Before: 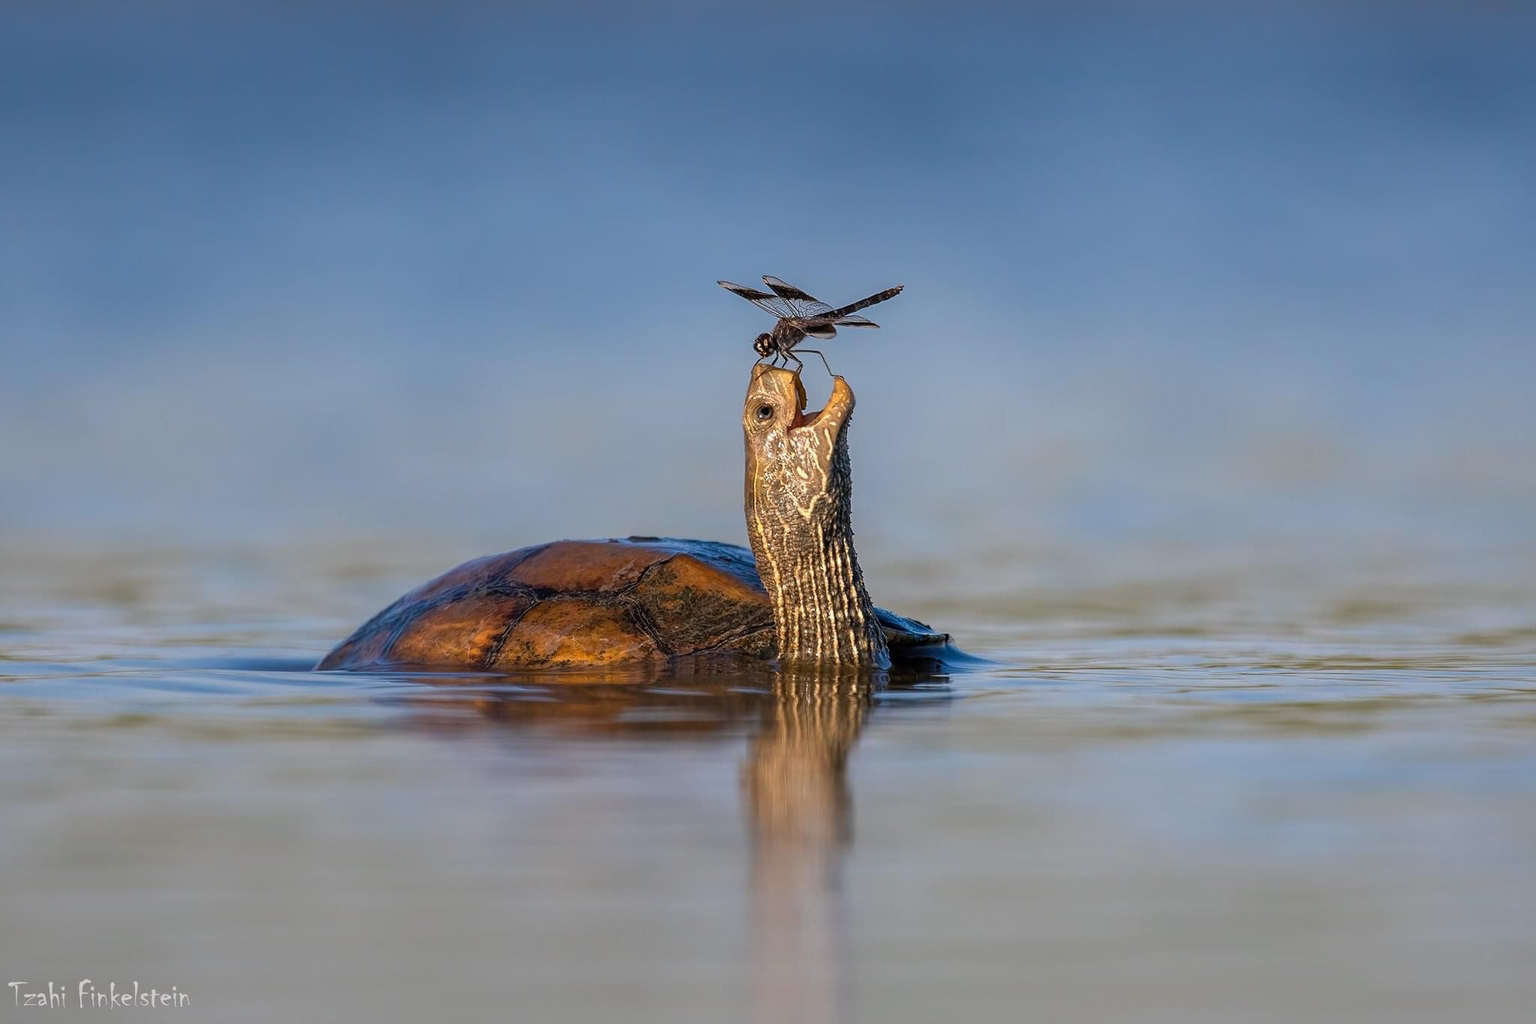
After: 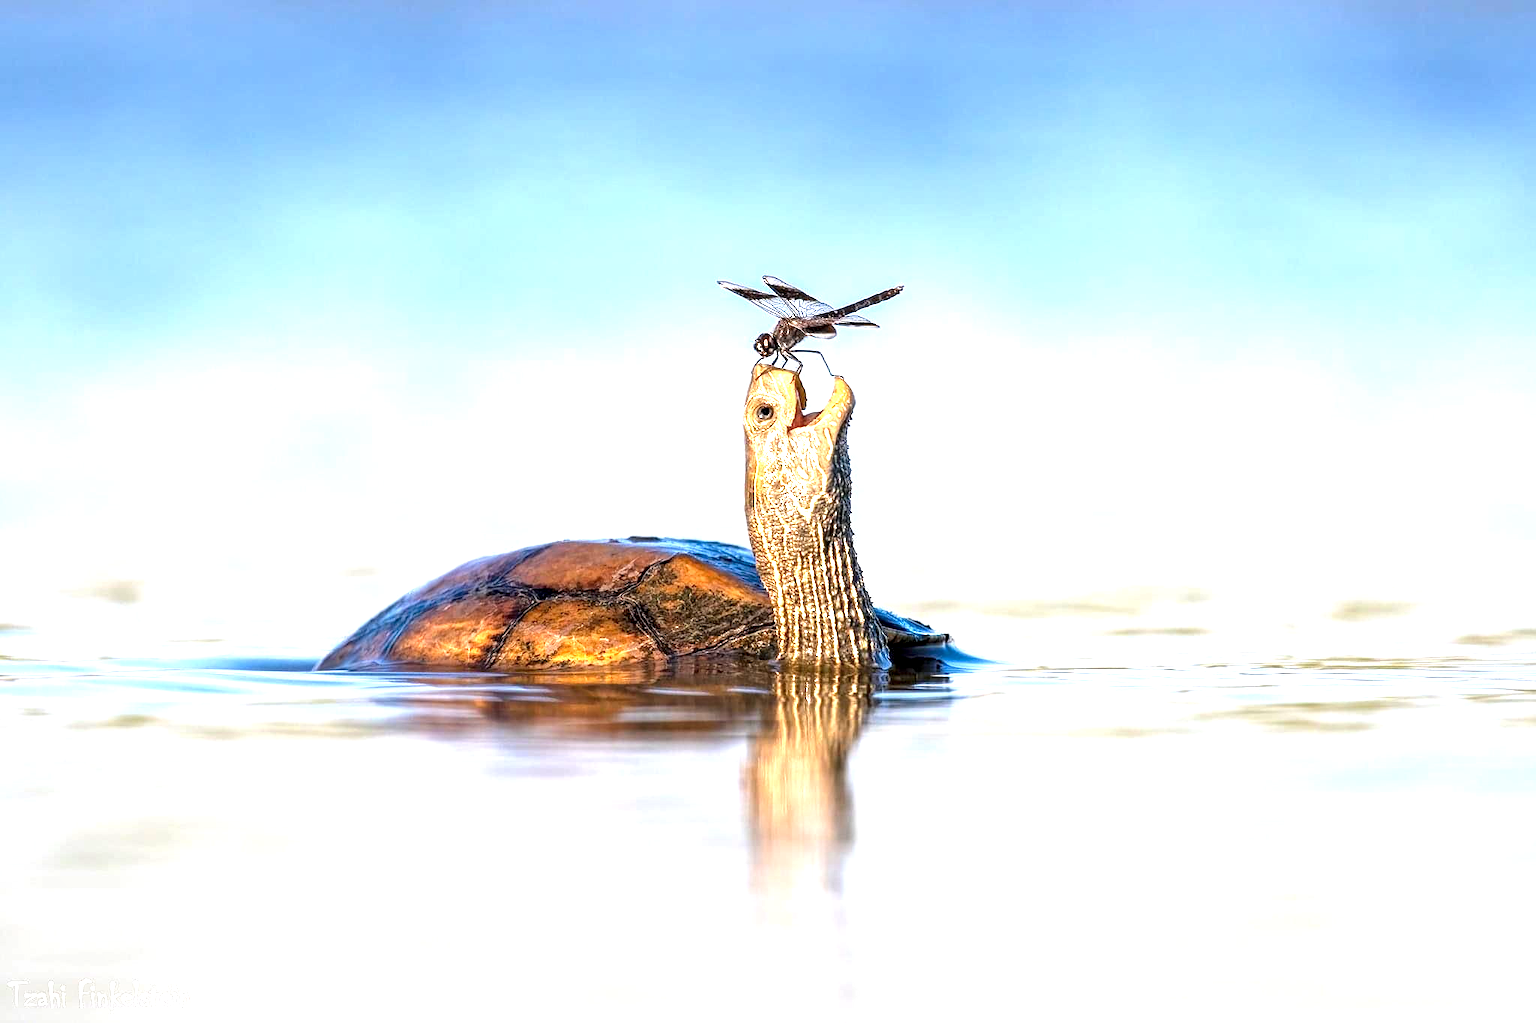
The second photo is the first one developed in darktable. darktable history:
exposure: black level correction 0, exposure 1.969 EV, compensate exposure bias true, compensate highlight preservation false
local contrast: detail 135%, midtone range 0.749
